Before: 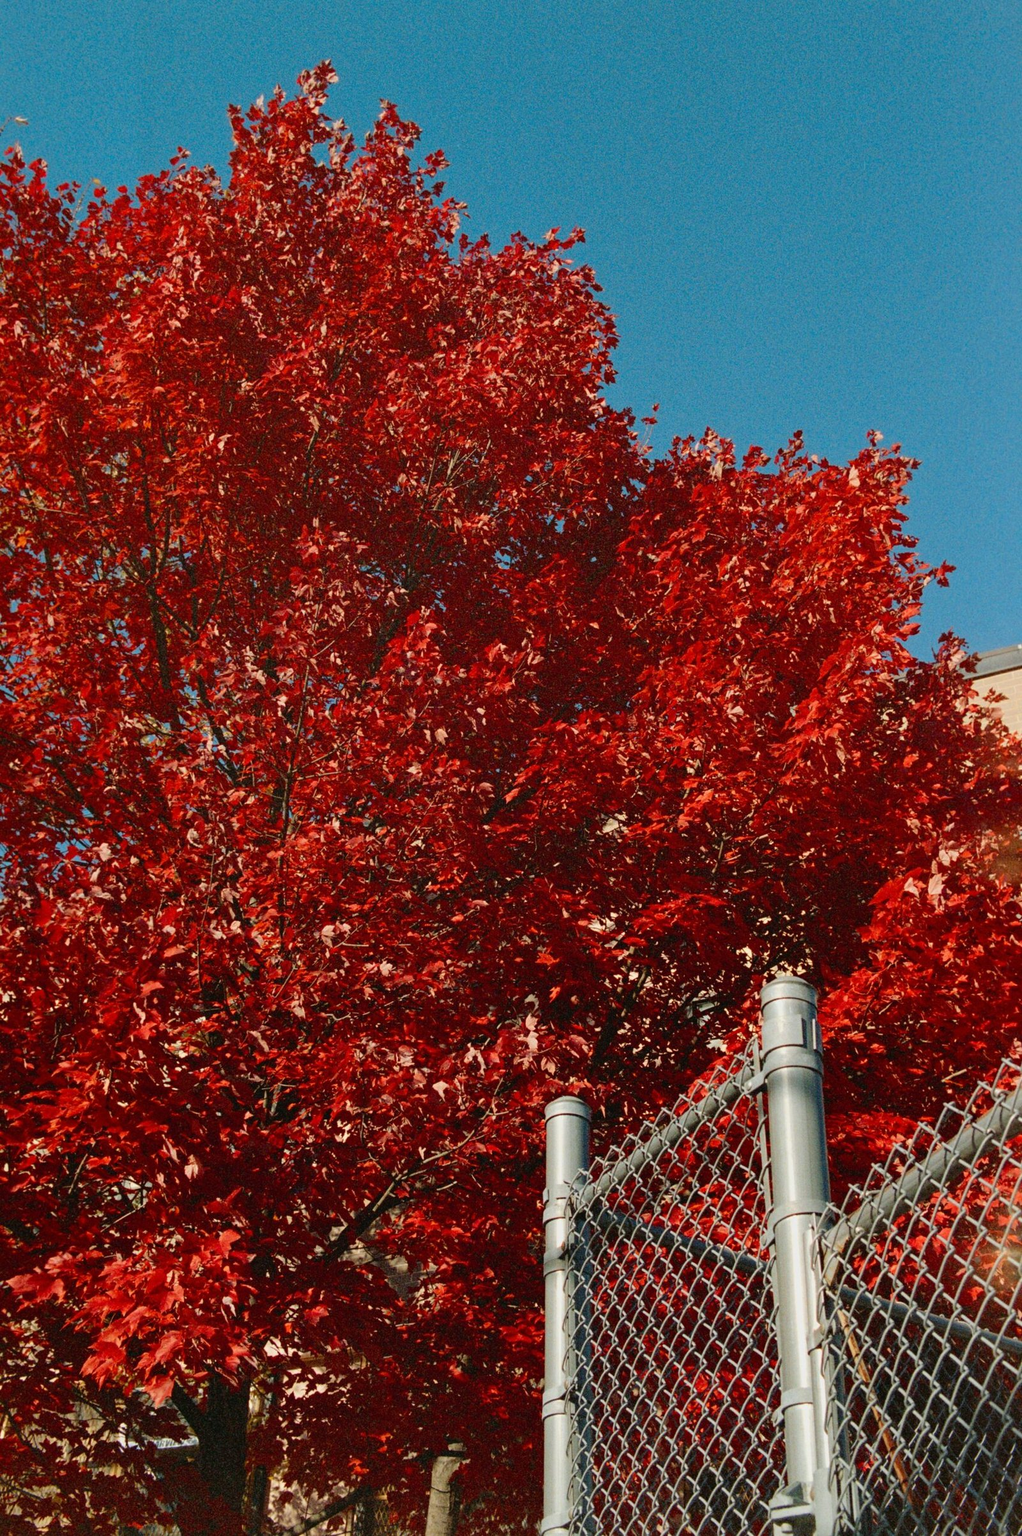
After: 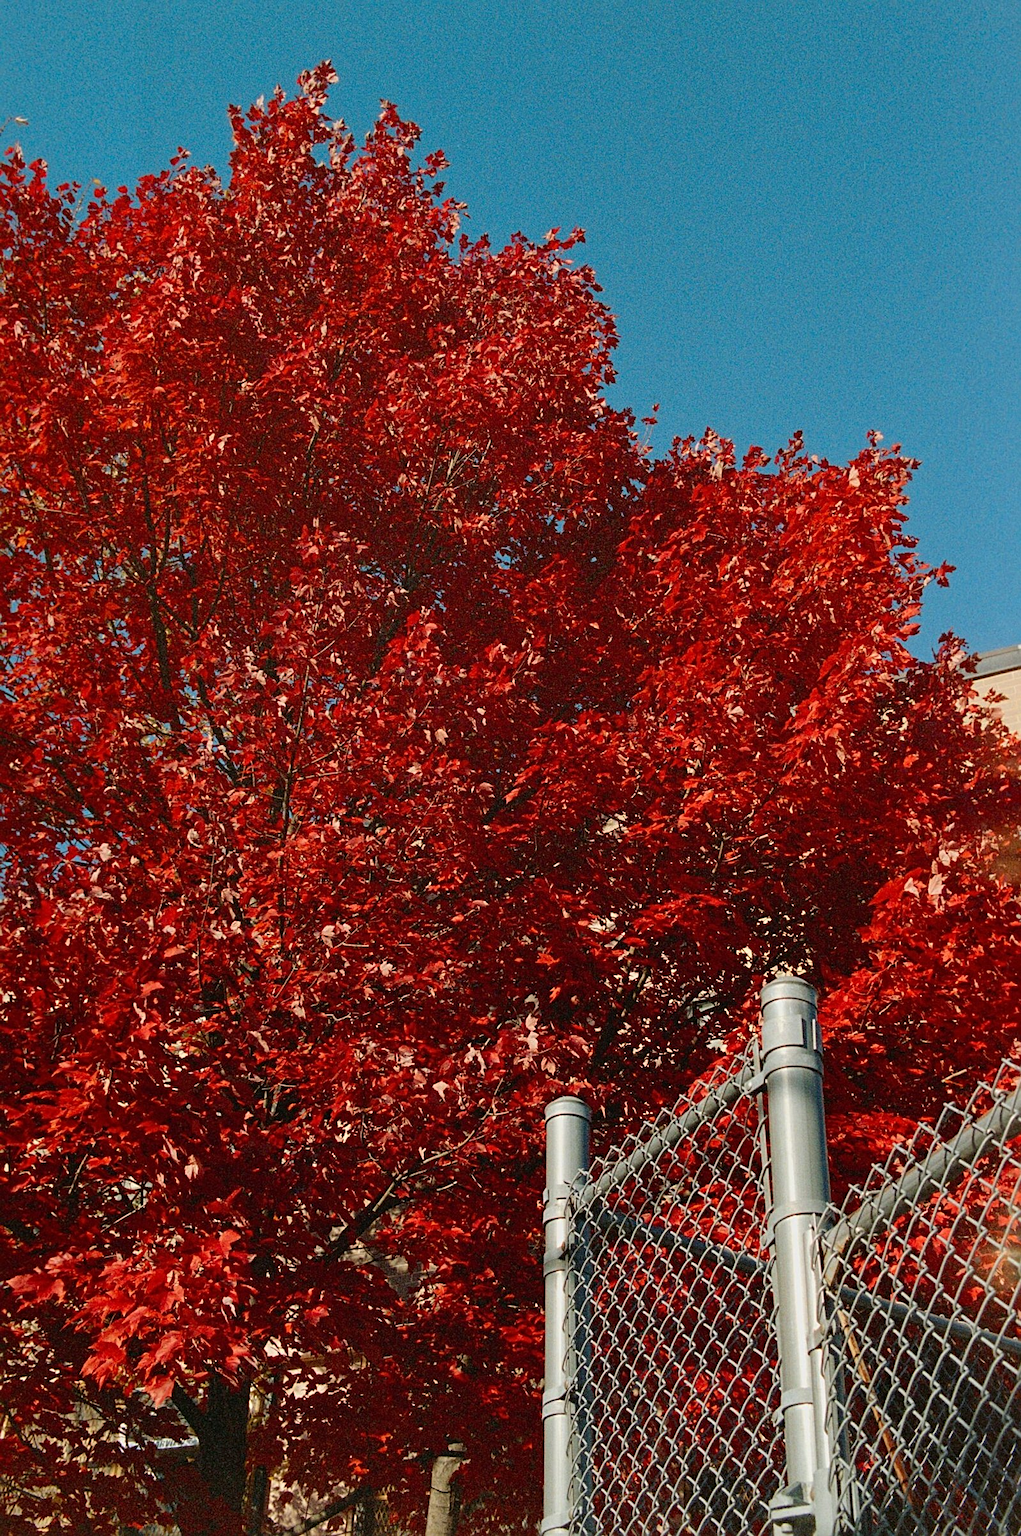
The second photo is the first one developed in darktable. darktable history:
sharpen: radius 2.174, amount 0.385, threshold 0.133
